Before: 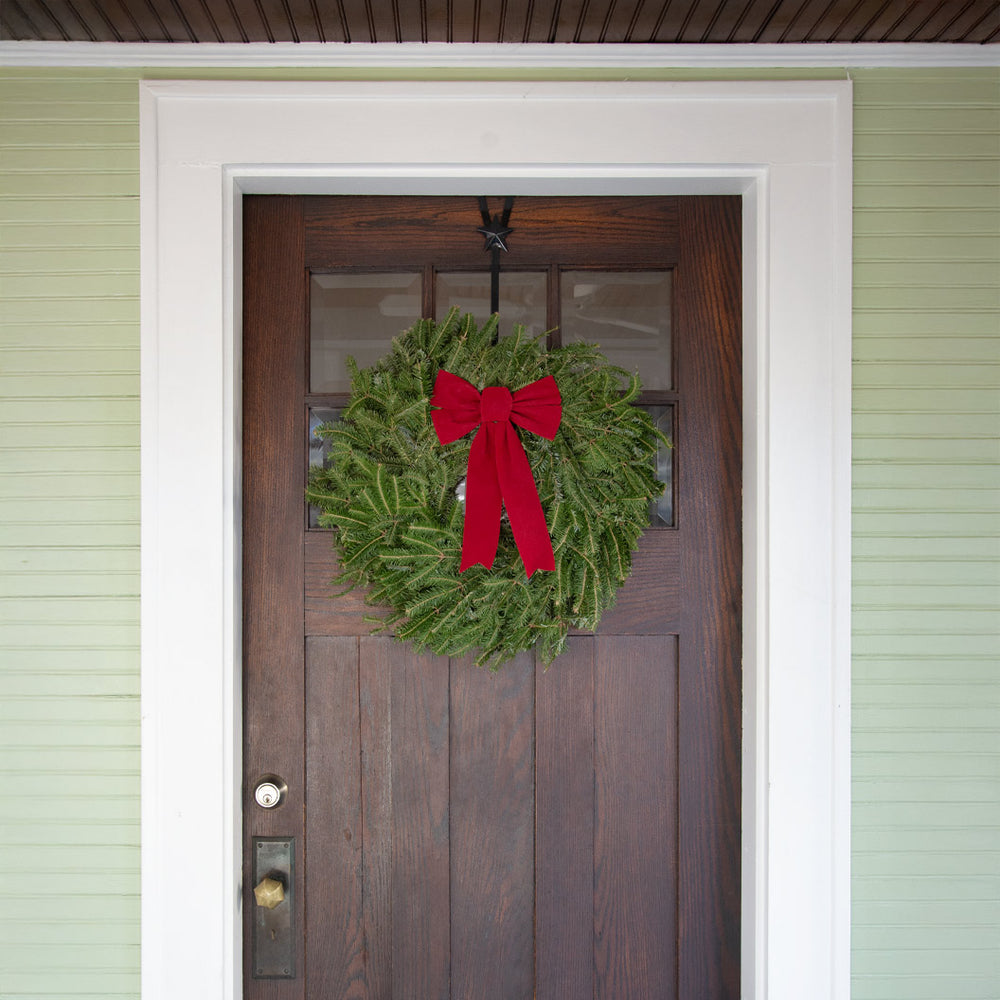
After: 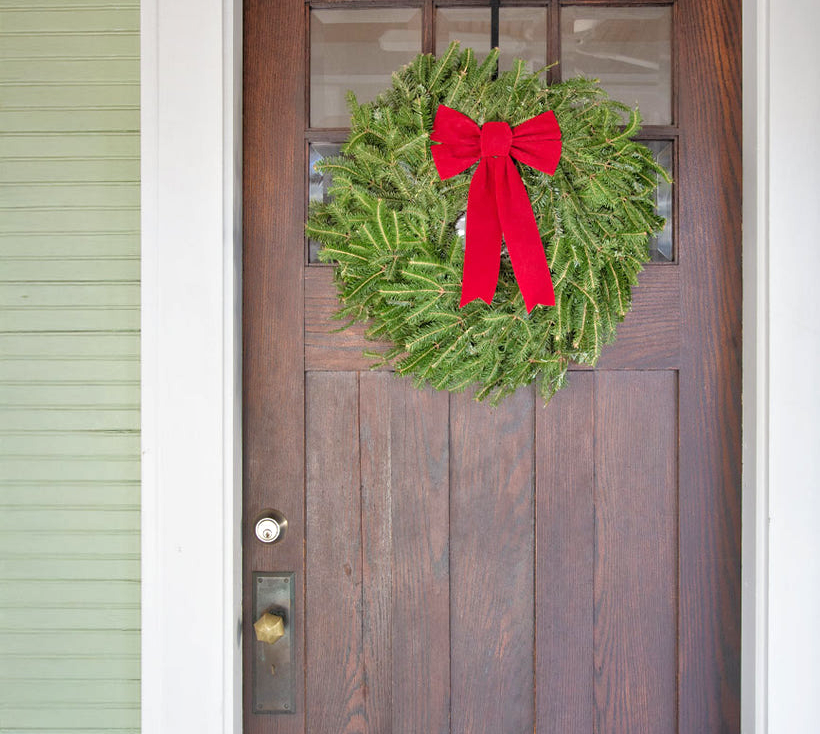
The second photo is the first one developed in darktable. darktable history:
crop: top 26.531%, right 17.959%
shadows and highlights: low approximation 0.01, soften with gaussian
tone equalizer: -7 EV 0.15 EV, -6 EV 0.6 EV, -5 EV 1.15 EV, -4 EV 1.33 EV, -3 EV 1.15 EV, -2 EV 0.6 EV, -1 EV 0.15 EV, mask exposure compensation -0.5 EV
